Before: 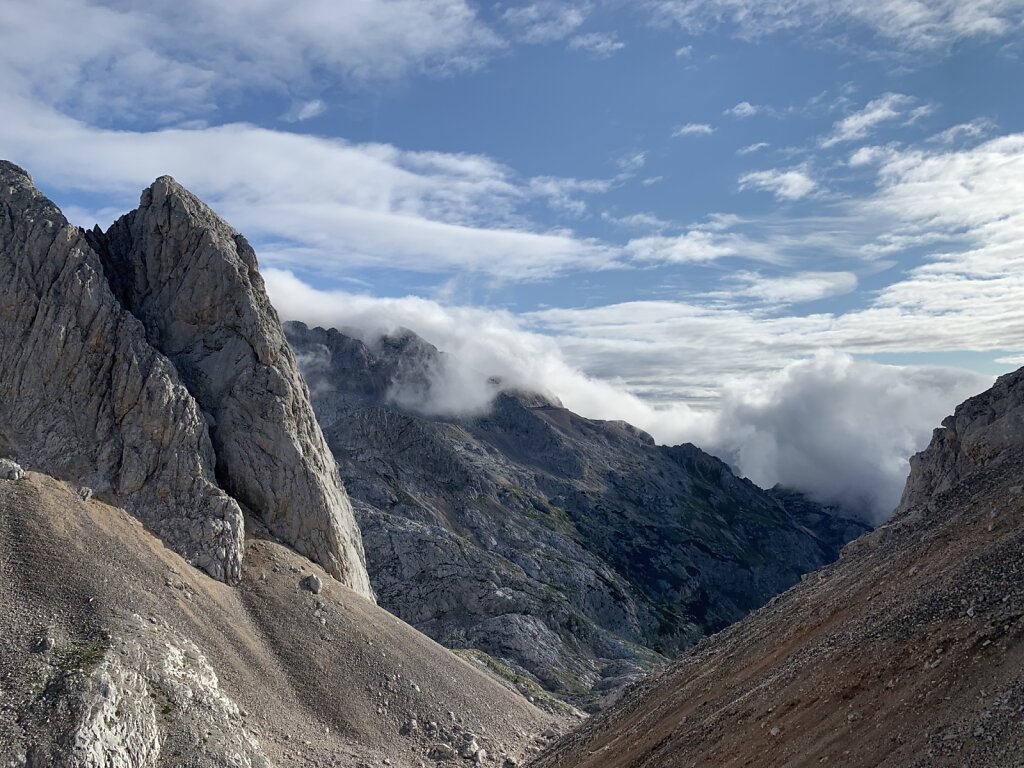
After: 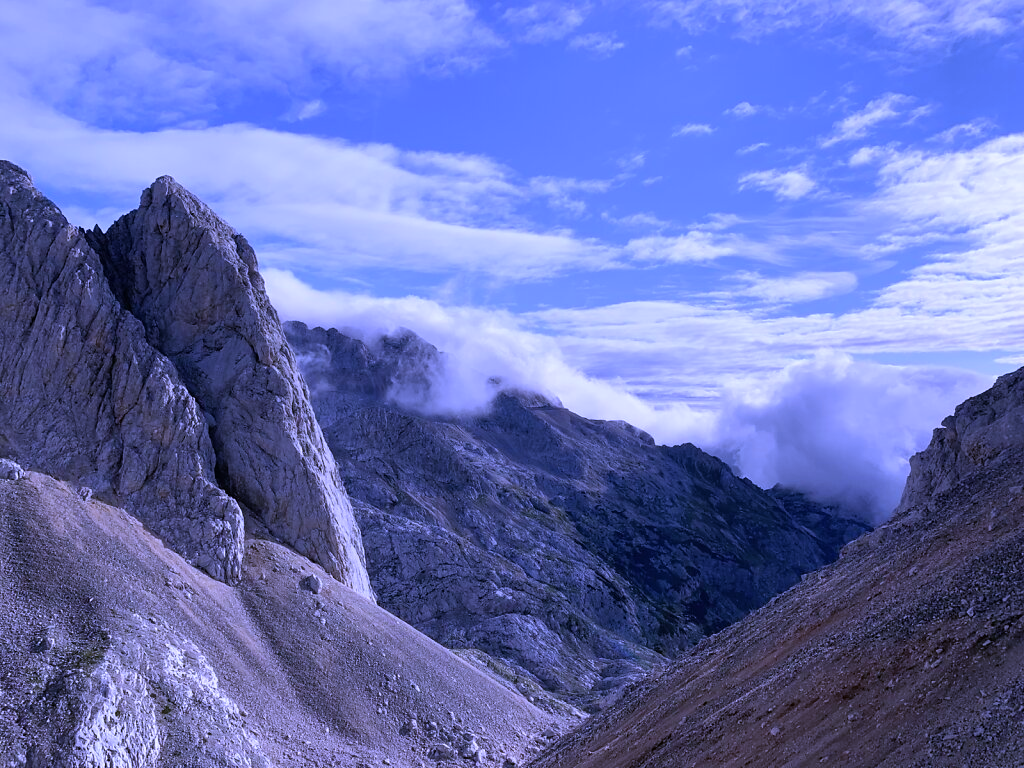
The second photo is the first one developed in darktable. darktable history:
white balance: red 0.98, blue 1.61
exposure: exposure -0.157 EV, compensate highlight preservation false
